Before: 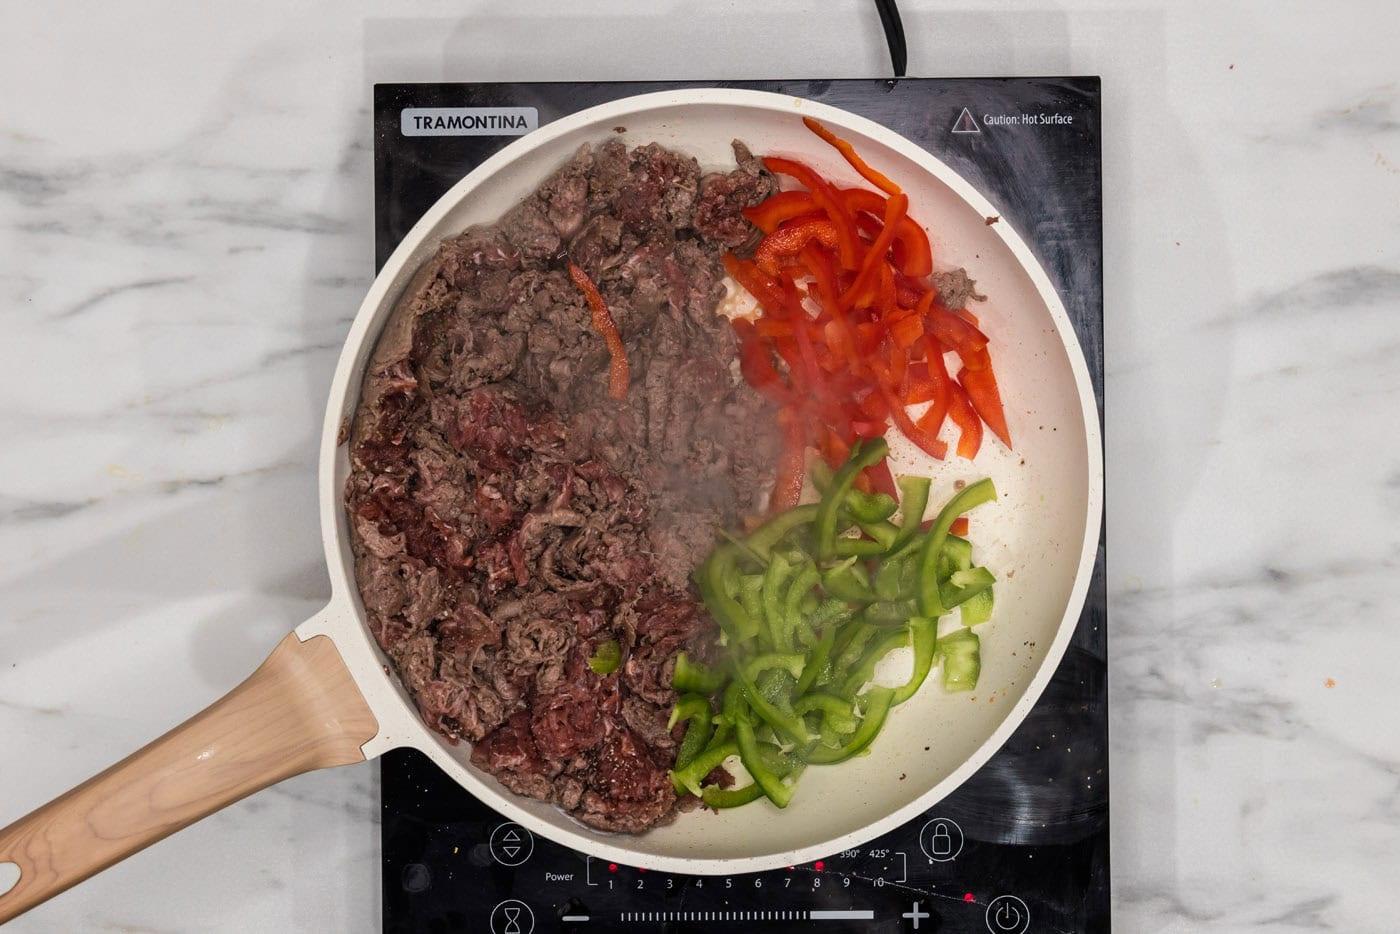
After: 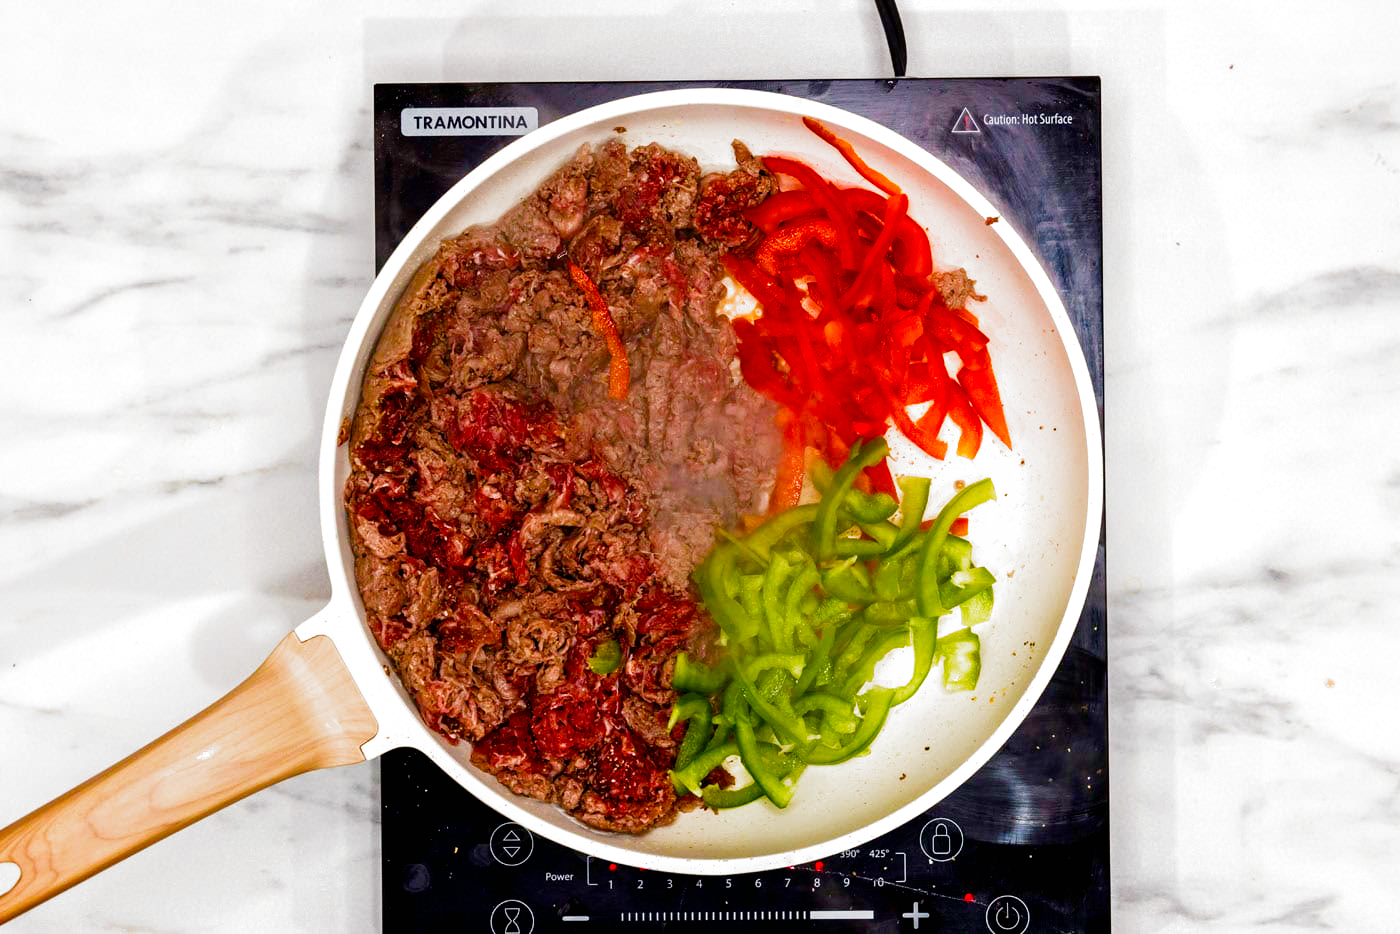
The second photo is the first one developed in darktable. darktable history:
color balance rgb: linear chroma grading › global chroma 41.359%, perceptual saturation grading › global saturation 45.386%, perceptual saturation grading › highlights -50.365%, perceptual saturation grading › shadows 31.172%, contrast -10.118%
filmic rgb: black relative exposure -8.3 EV, white relative exposure 2.2 EV, target white luminance 99.901%, hardness 7.1, latitude 75.2%, contrast 1.322, highlights saturation mix -1.71%, shadows ↔ highlights balance 30.56%, preserve chrominance no, color science v5 (2021), contrast in shadows safe, contrast in highlights safe
exposure: exposure 0.611 EV, compensate exposure bias true, compensate highlight preservation false
